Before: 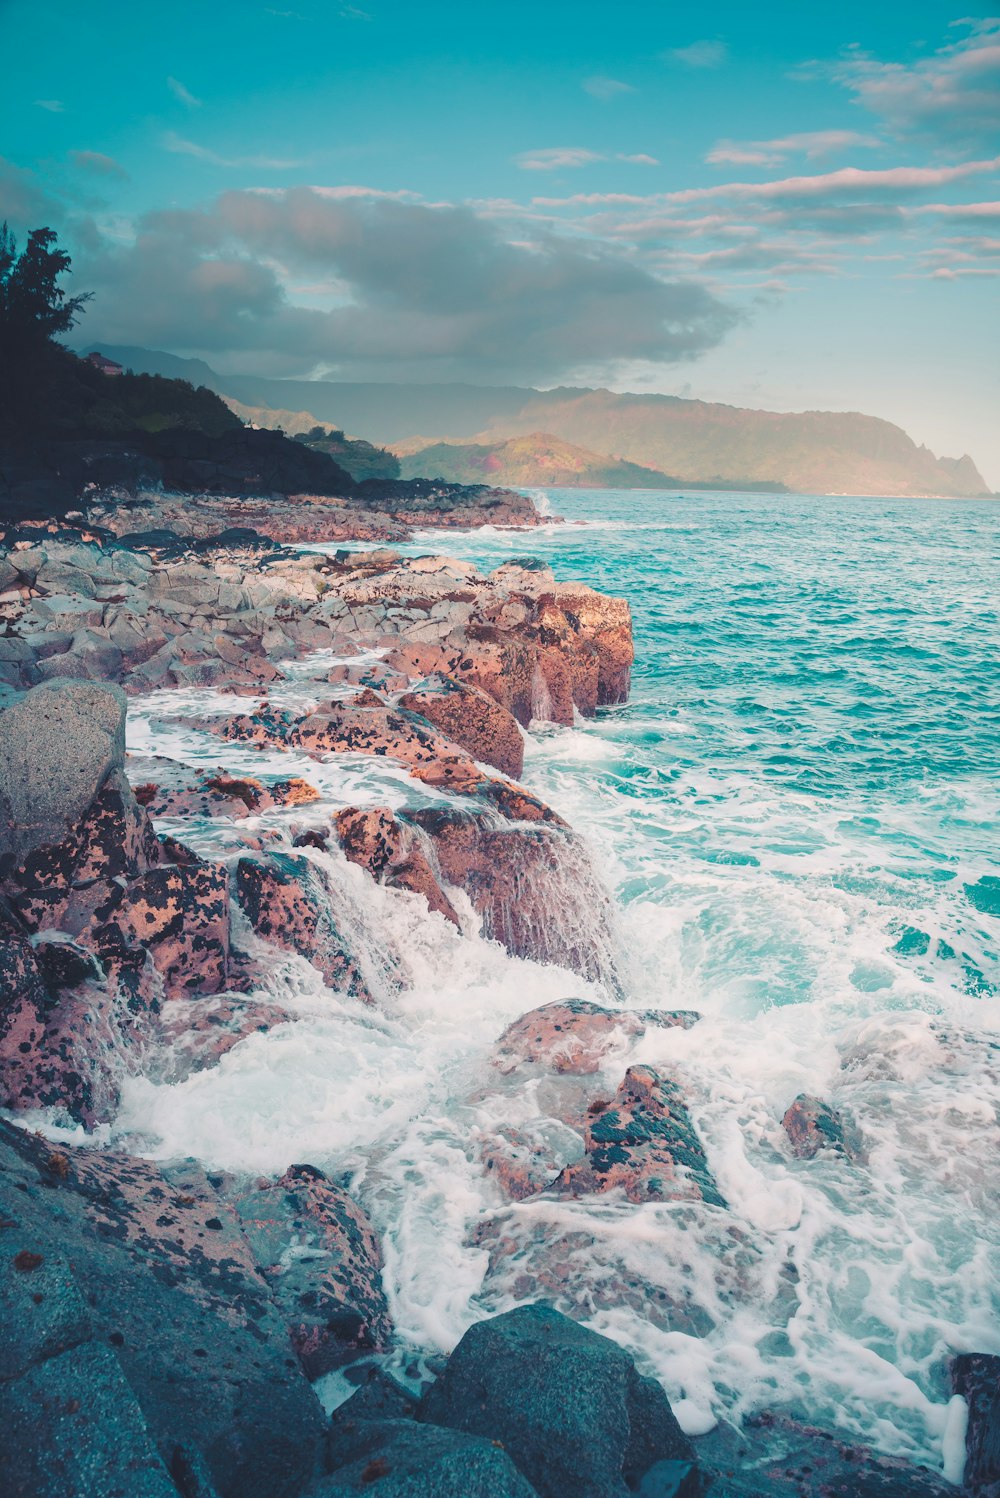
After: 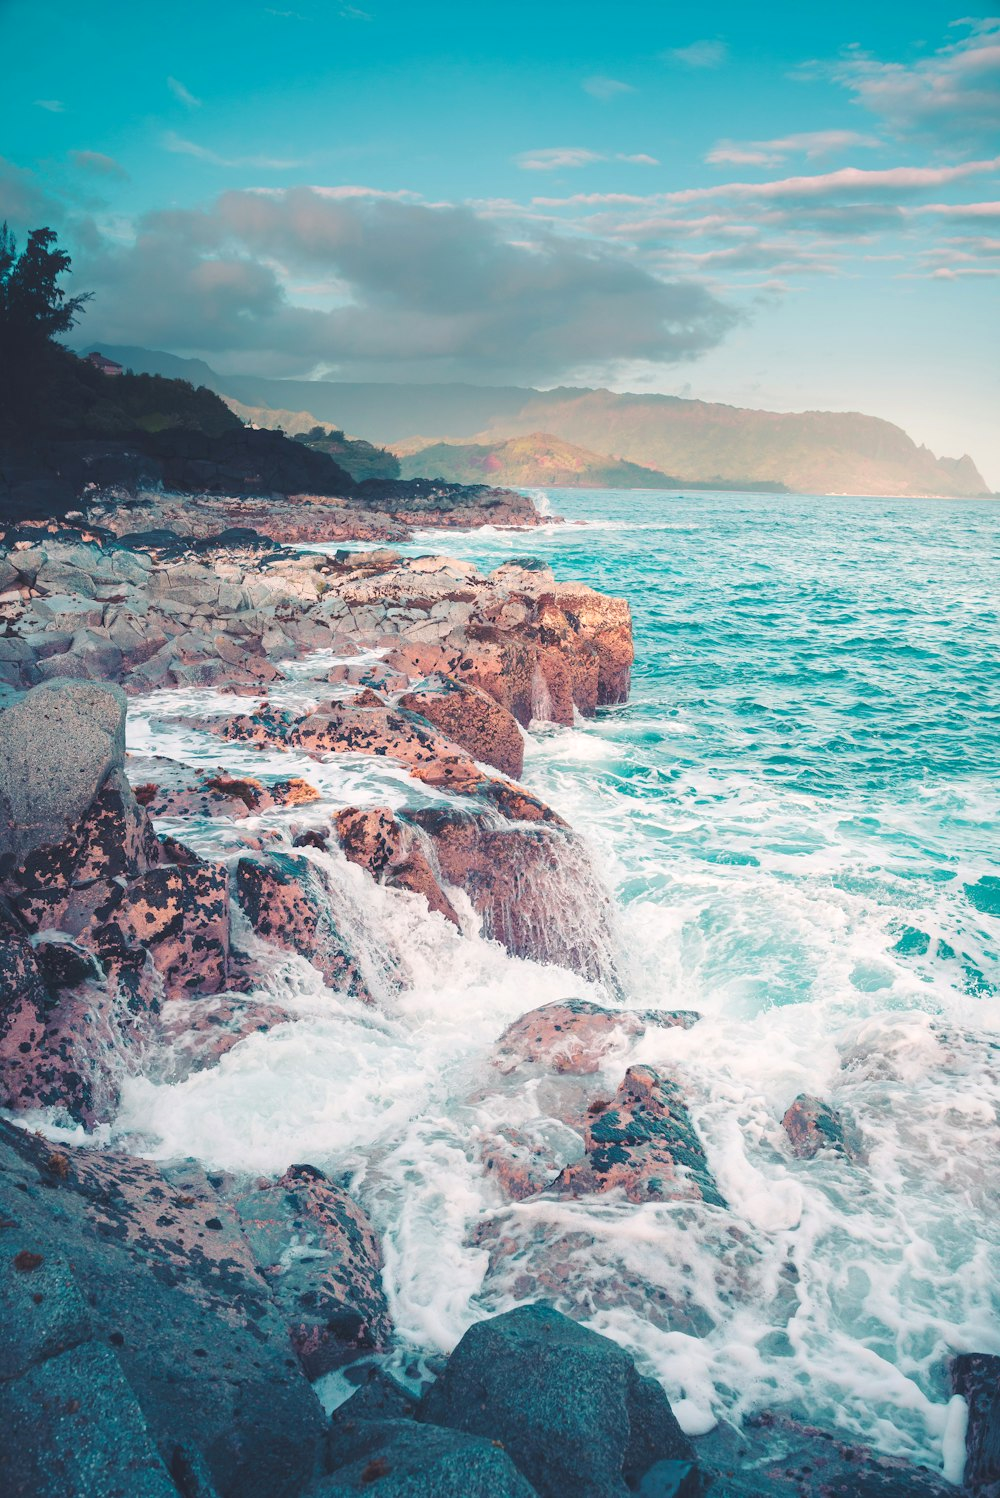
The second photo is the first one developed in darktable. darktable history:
exposure: exposure 0.218 EV, compensate highlight preservation false
